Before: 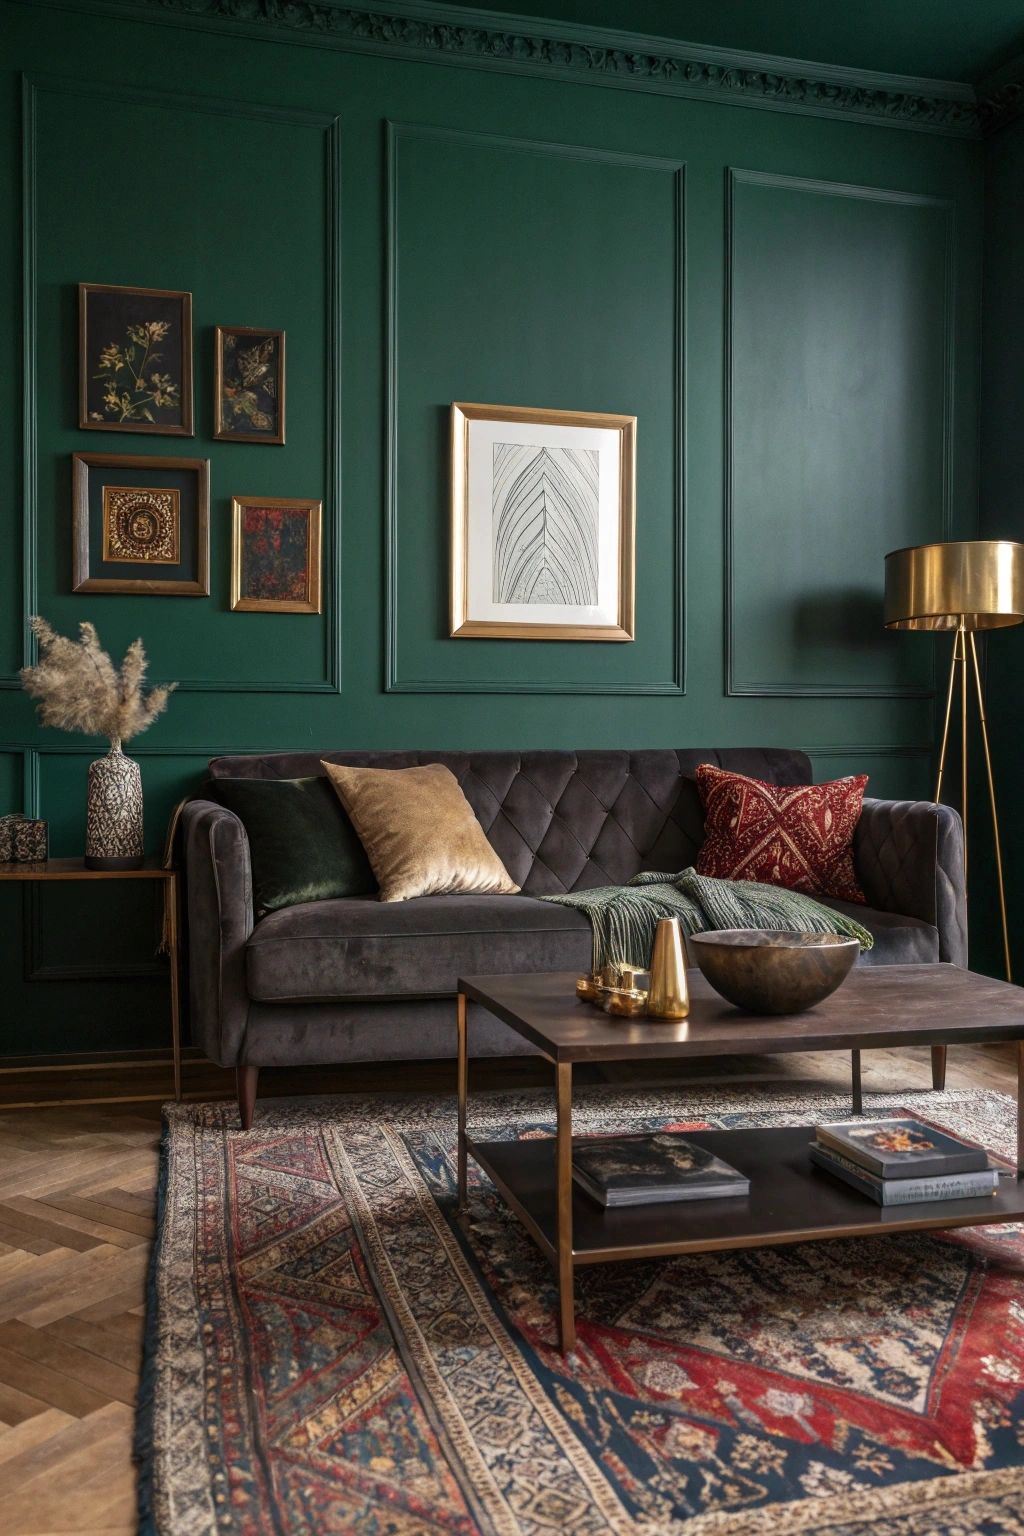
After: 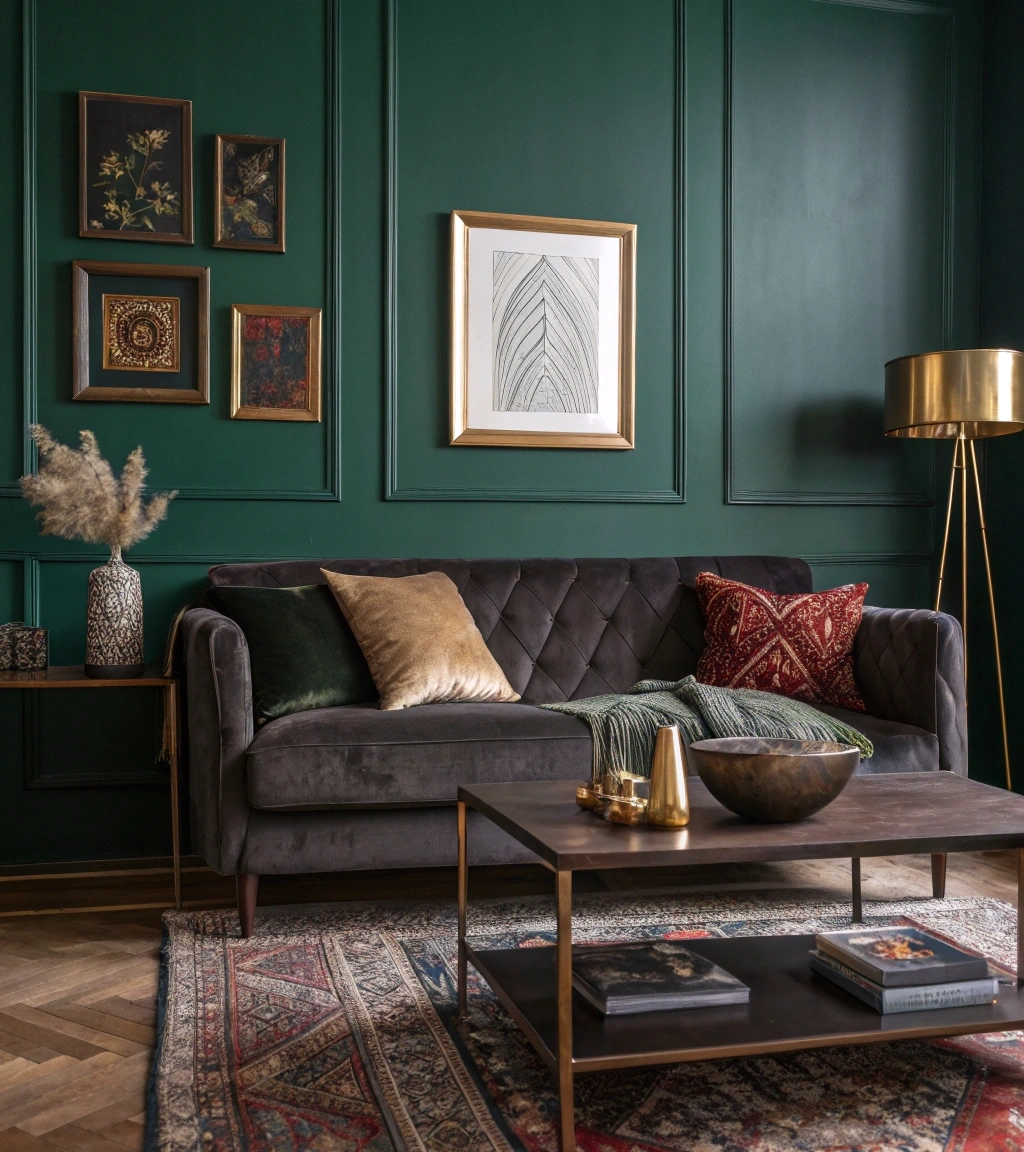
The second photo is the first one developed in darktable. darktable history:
white balance: red 1.009, blue 1.027
crop and rotate: top 12.5%, bottom 12.5%
